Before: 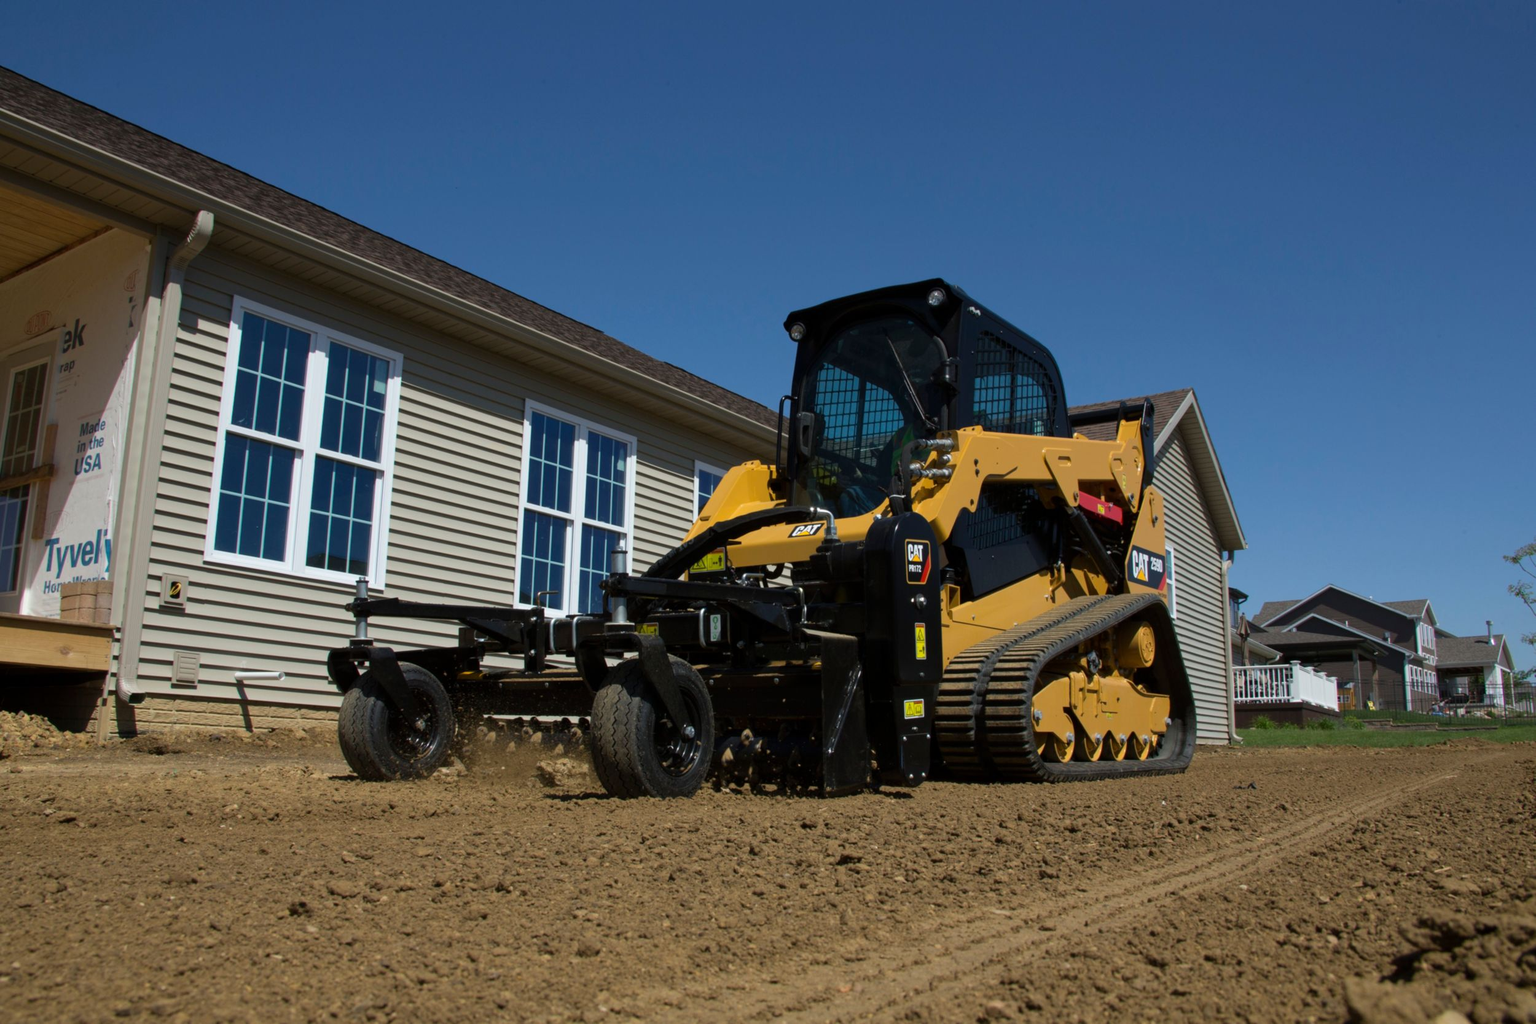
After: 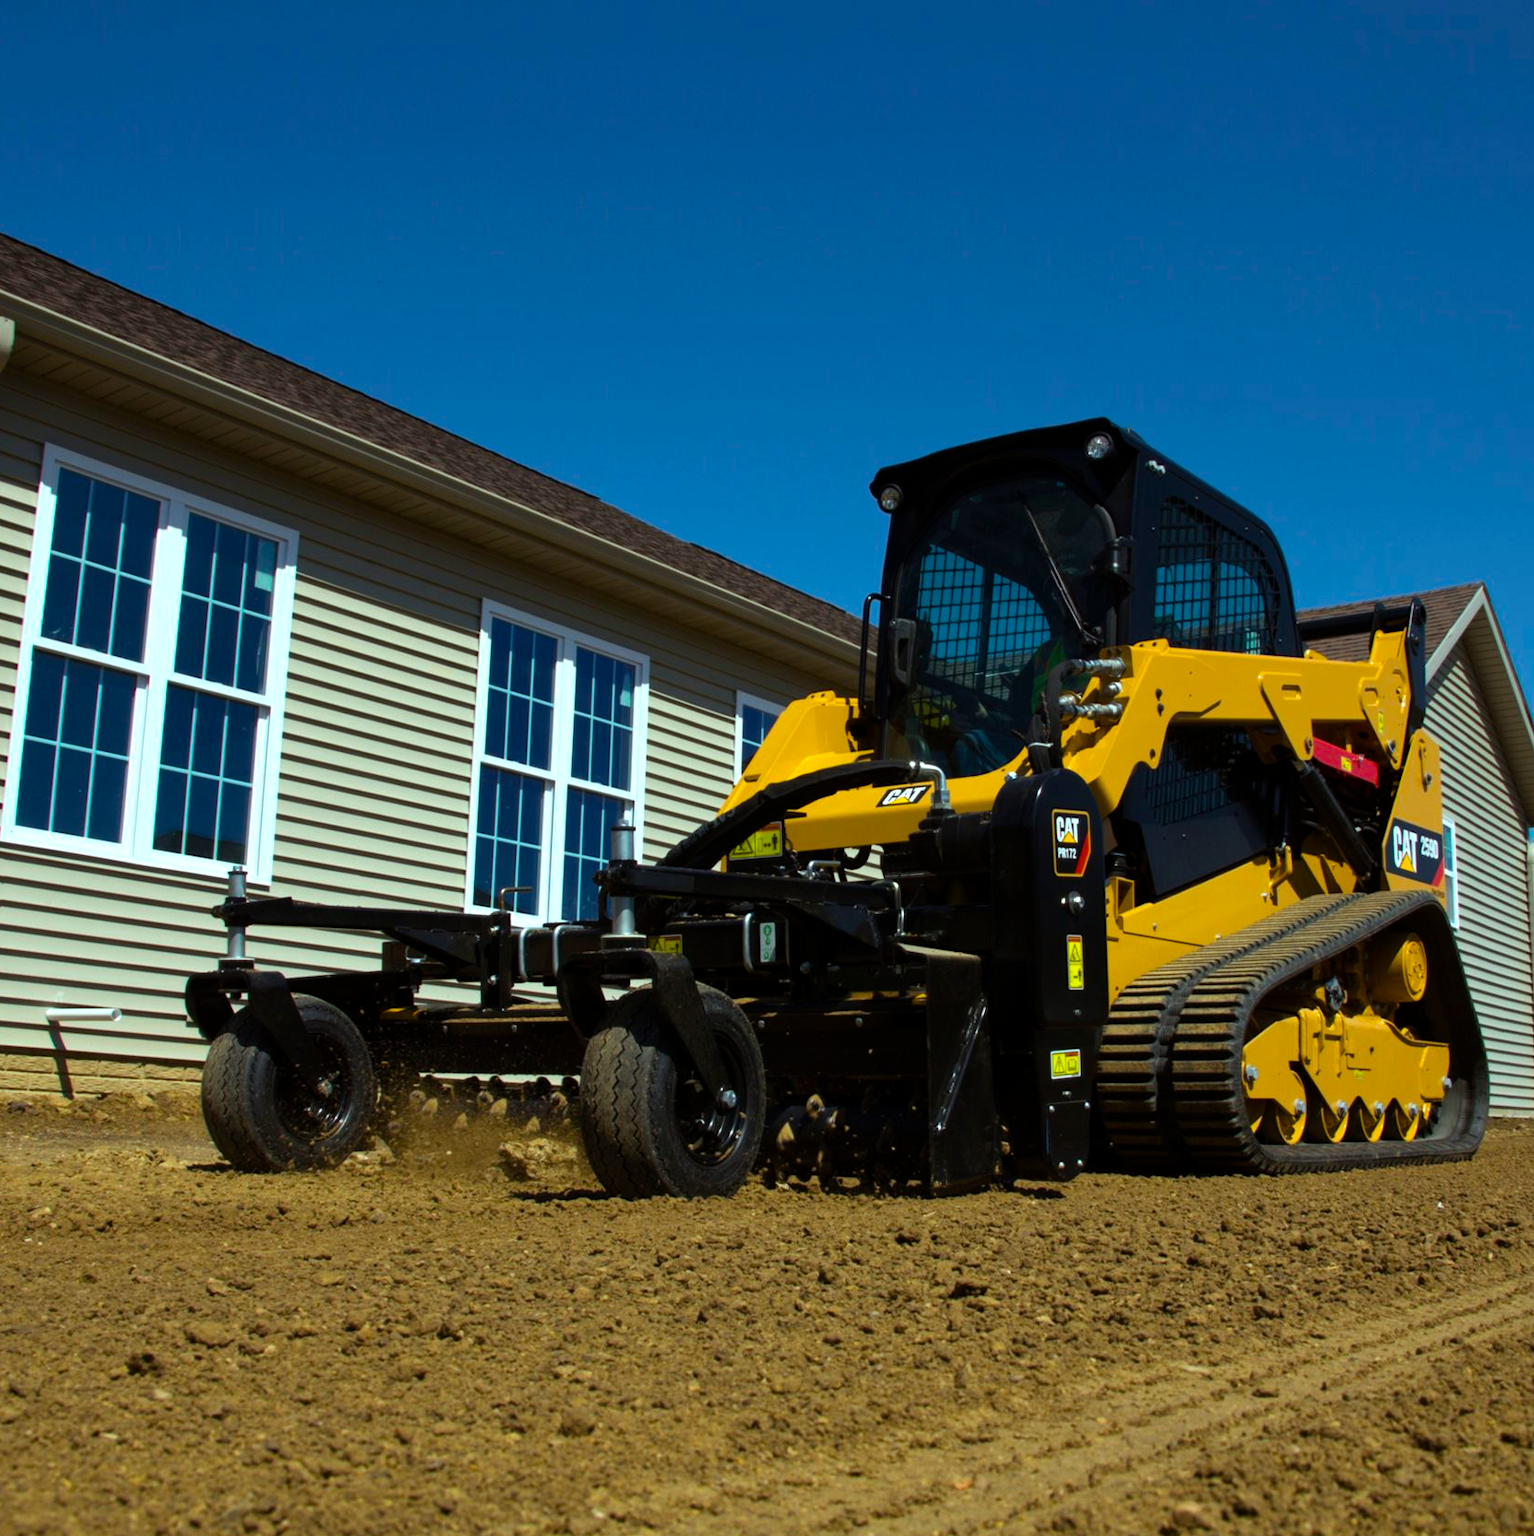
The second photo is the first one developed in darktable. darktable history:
crop and rotate: left 13.355%, right 20.065%
color balance rgb: power › chroma 0.25%, power › hue 61.41°, highlights gain › luminance 20.144%, highlights gain › chroma 2.7%, highlights gain › hue 173.45°, perceptual saturation grading › global saturation 19.374%, global vibrance 30.093%, contrast 10.221%
